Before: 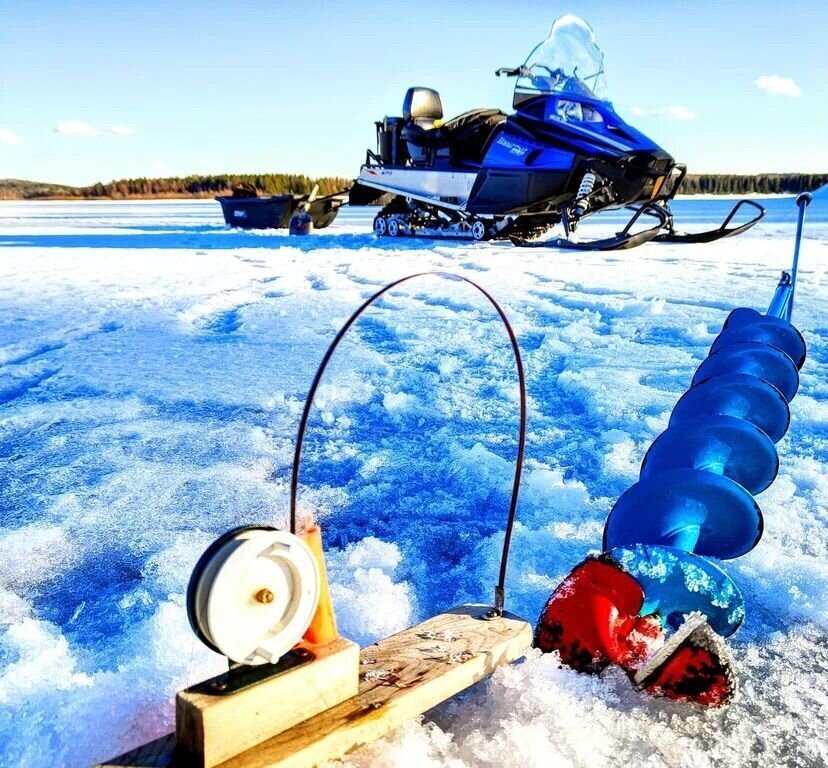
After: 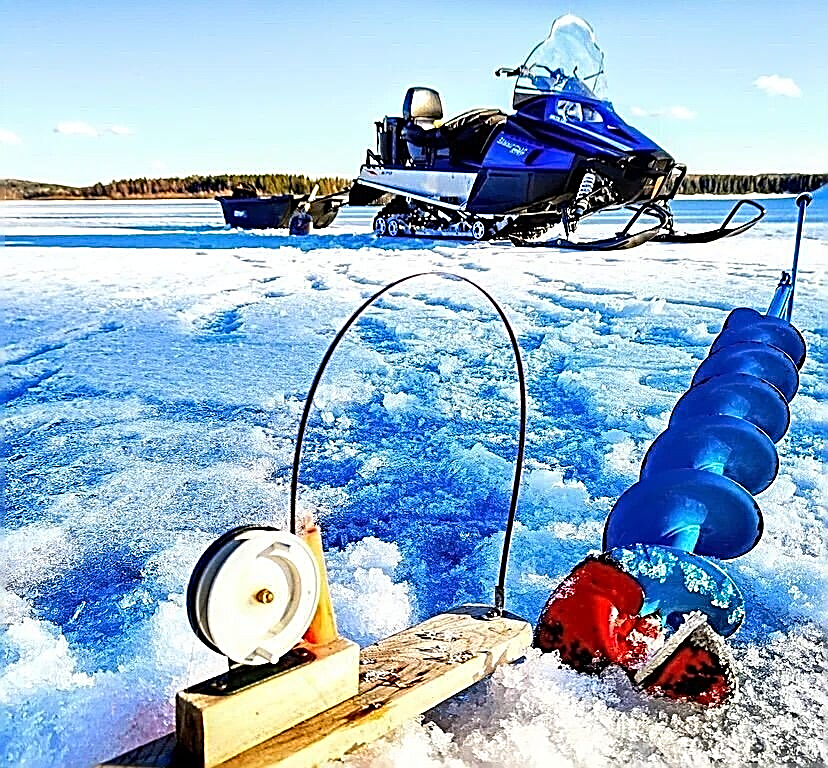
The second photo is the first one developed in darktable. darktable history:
sharpen: amount 1.847
